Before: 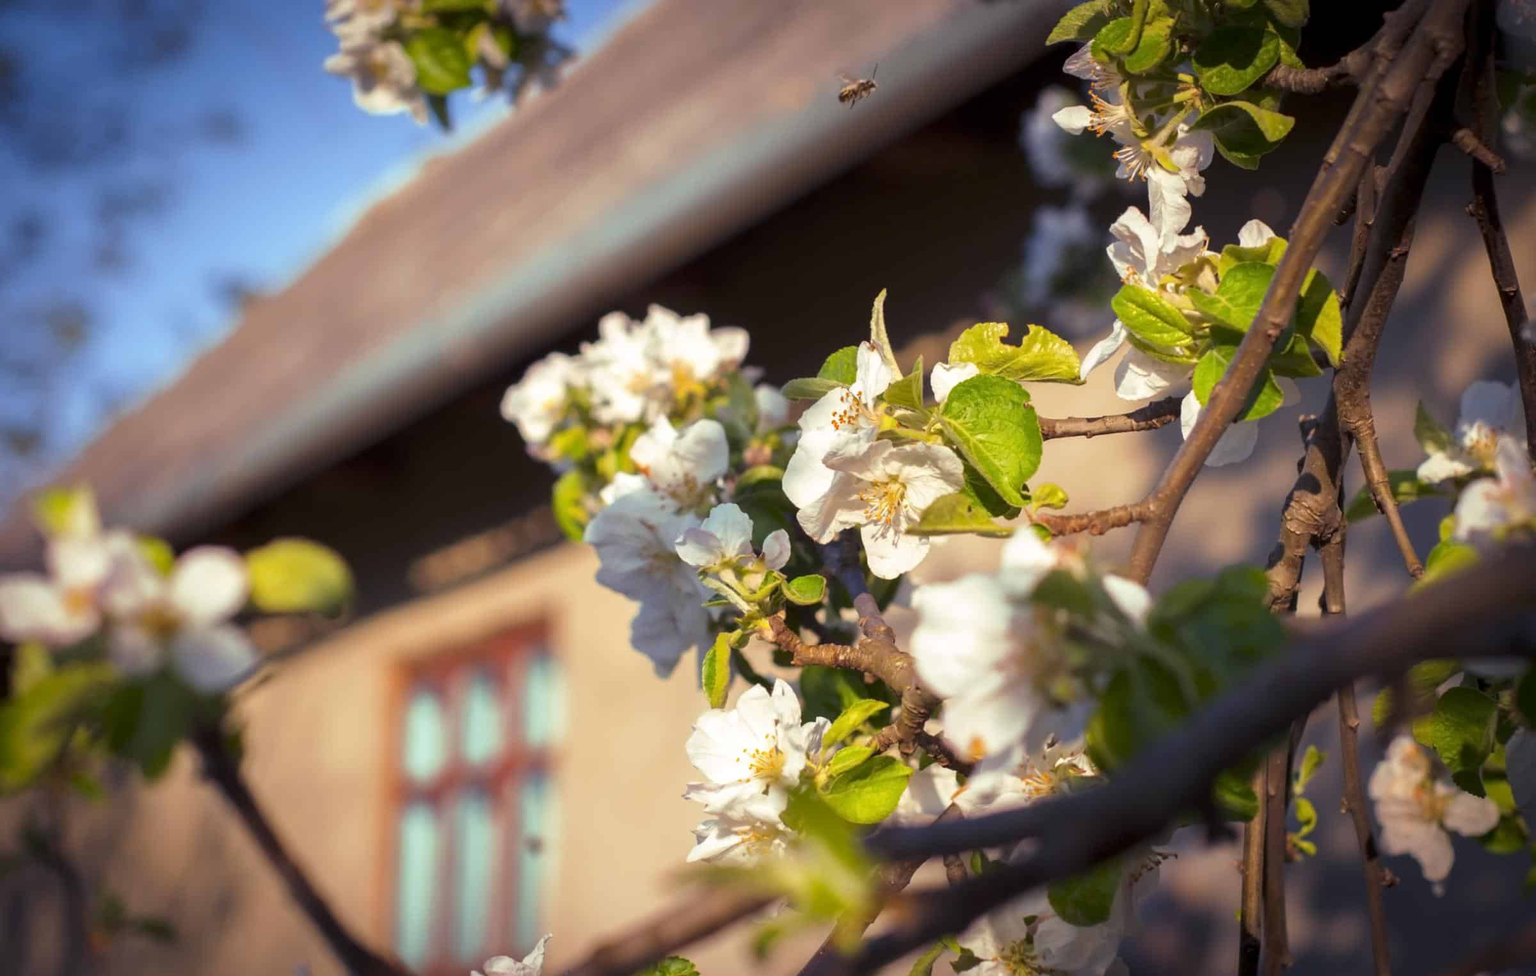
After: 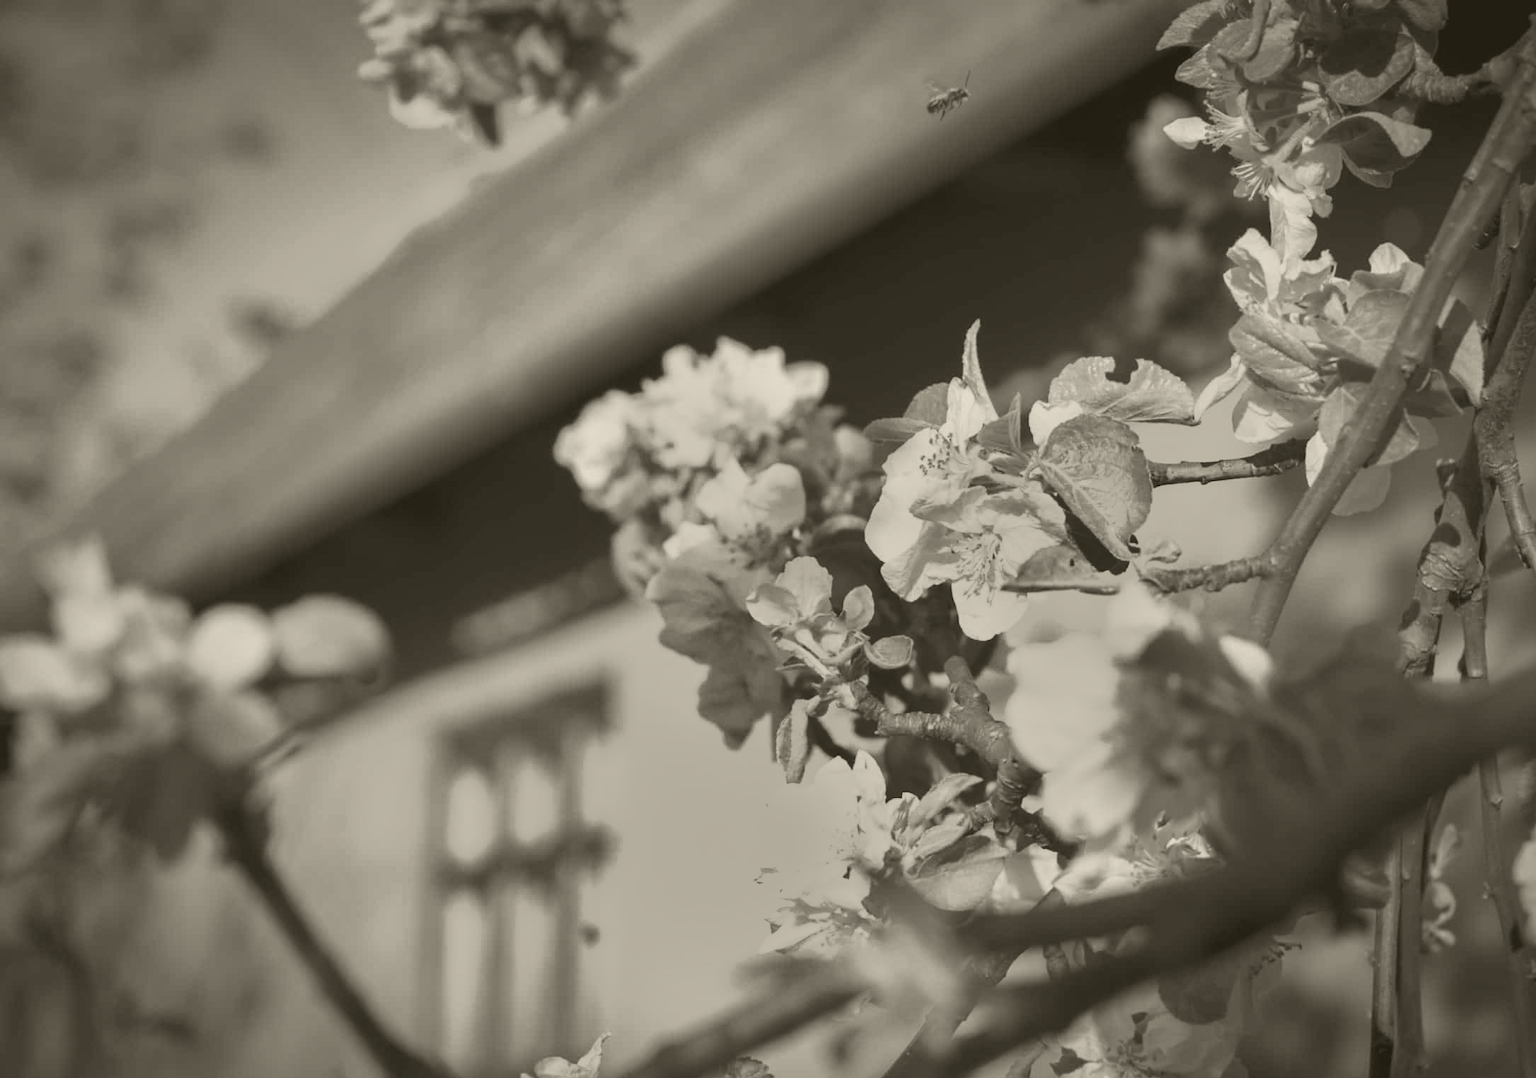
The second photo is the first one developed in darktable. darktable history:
crop: right 9.509%, bottom 0.031%
colorize: hue 41.44°, saturation 22%, source mix 60%, lightness 10.61%
exposure: black level correction 0, exposure 1 EV, compensate highlight preservation false
shadows and highlights: shadows 12, white point adjustment 1.2, soften with gaussian
